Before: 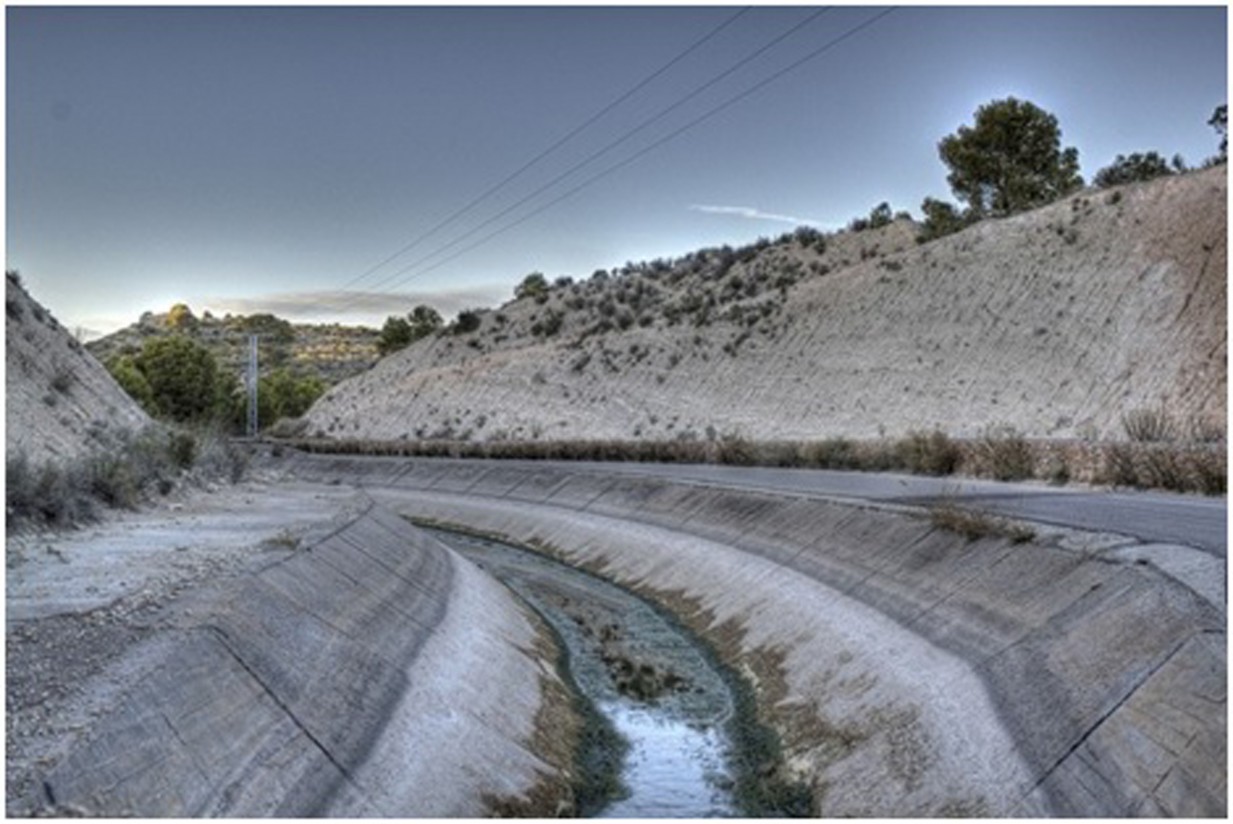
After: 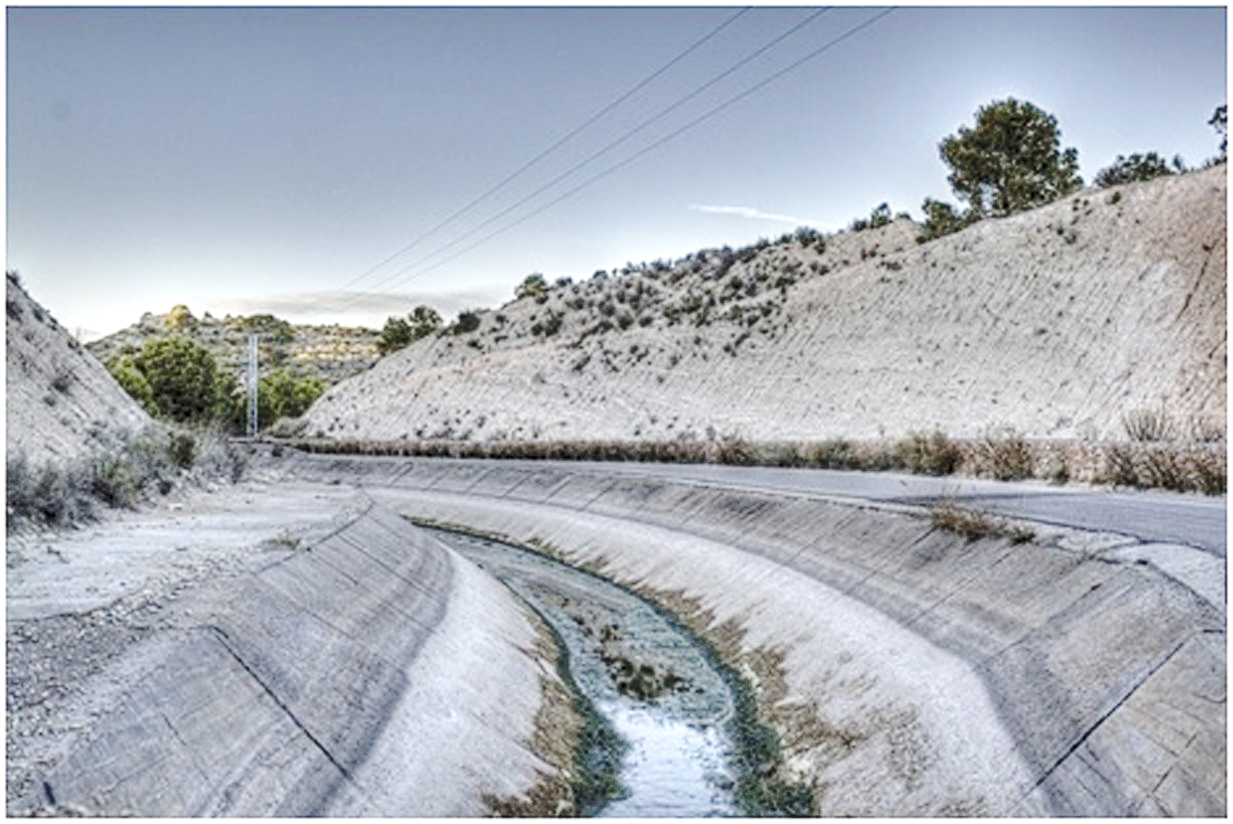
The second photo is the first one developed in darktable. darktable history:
local contrast: detail 130%
sharpen: on, module defaults
base curve: curves: ch0 [(0, 0.007) (0.028, 0.063) (0.121, 0.311) (0.46, 0.743) (0.859, 0.957) (1, 1)], preserve colors none
